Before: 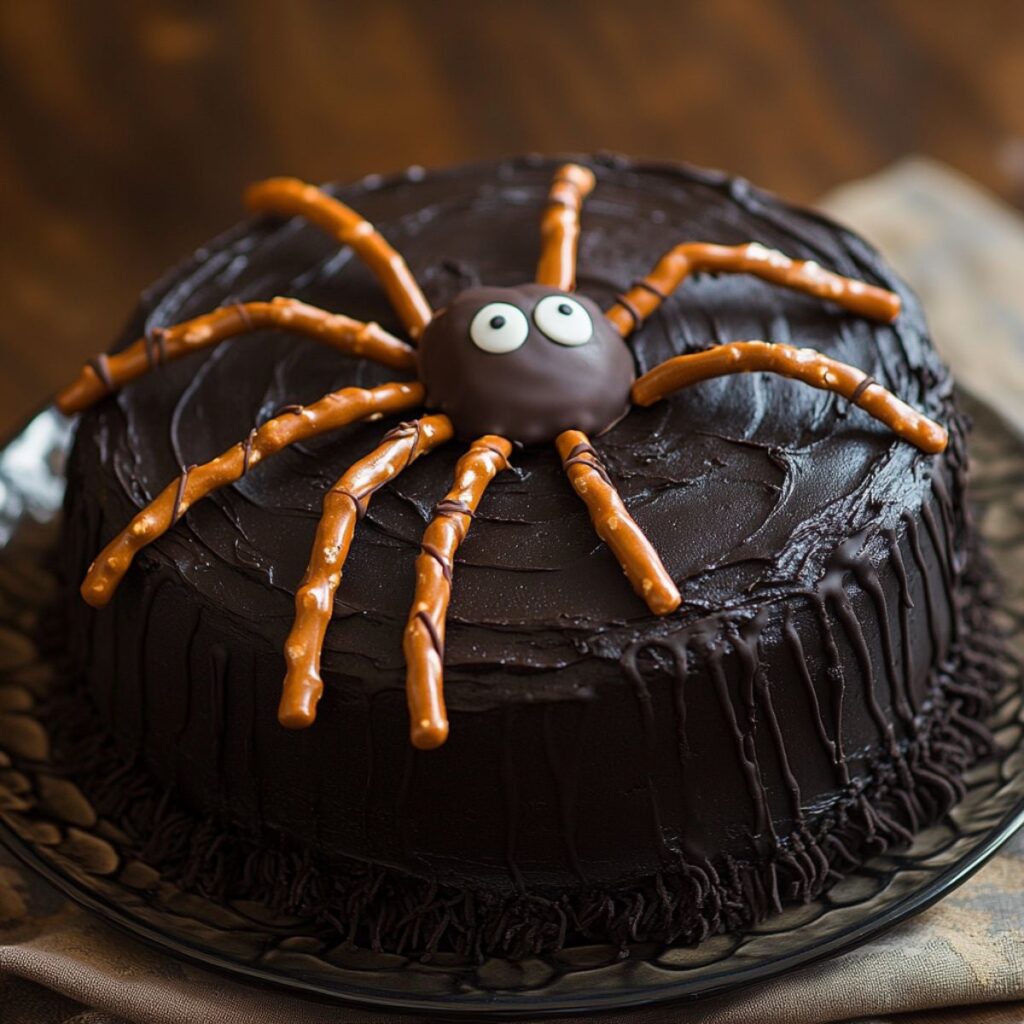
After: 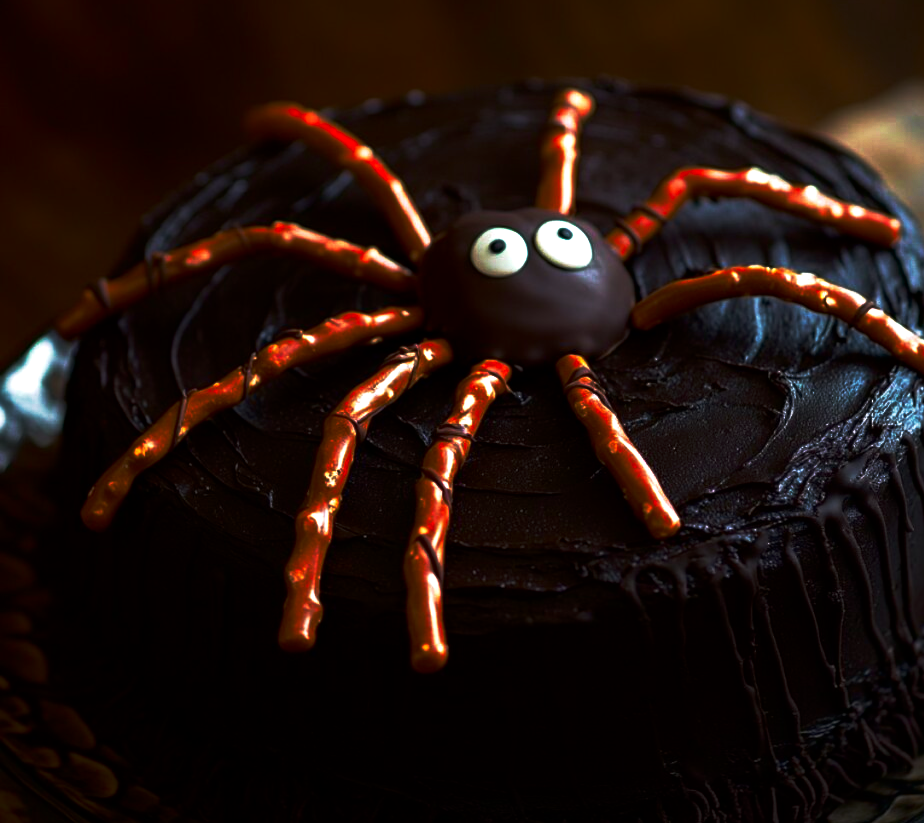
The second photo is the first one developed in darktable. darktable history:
crop: top 7.512%, right 9.742%, bottom 12.056%
contrast brightness saturation: brightness -0.197, saturation 0.084
tone equalizer: -8 EV -0.391 EV, -7 EV -0.394 EV, -6 EV -0.311 EV, -5 EV -0.213 EV, -3 EV 0.231 EV, -2 EV 0.355 EV, -1 EV 0.39 EV, +0 EV 0.409 EV, mask exposure compensation -0.488 EV
velvia: on, module defaults
base curve: curves: ch0 [(0, 0) (0.564, 0.291) (0.802, 0.731) (1, 1)], preserve colors none
